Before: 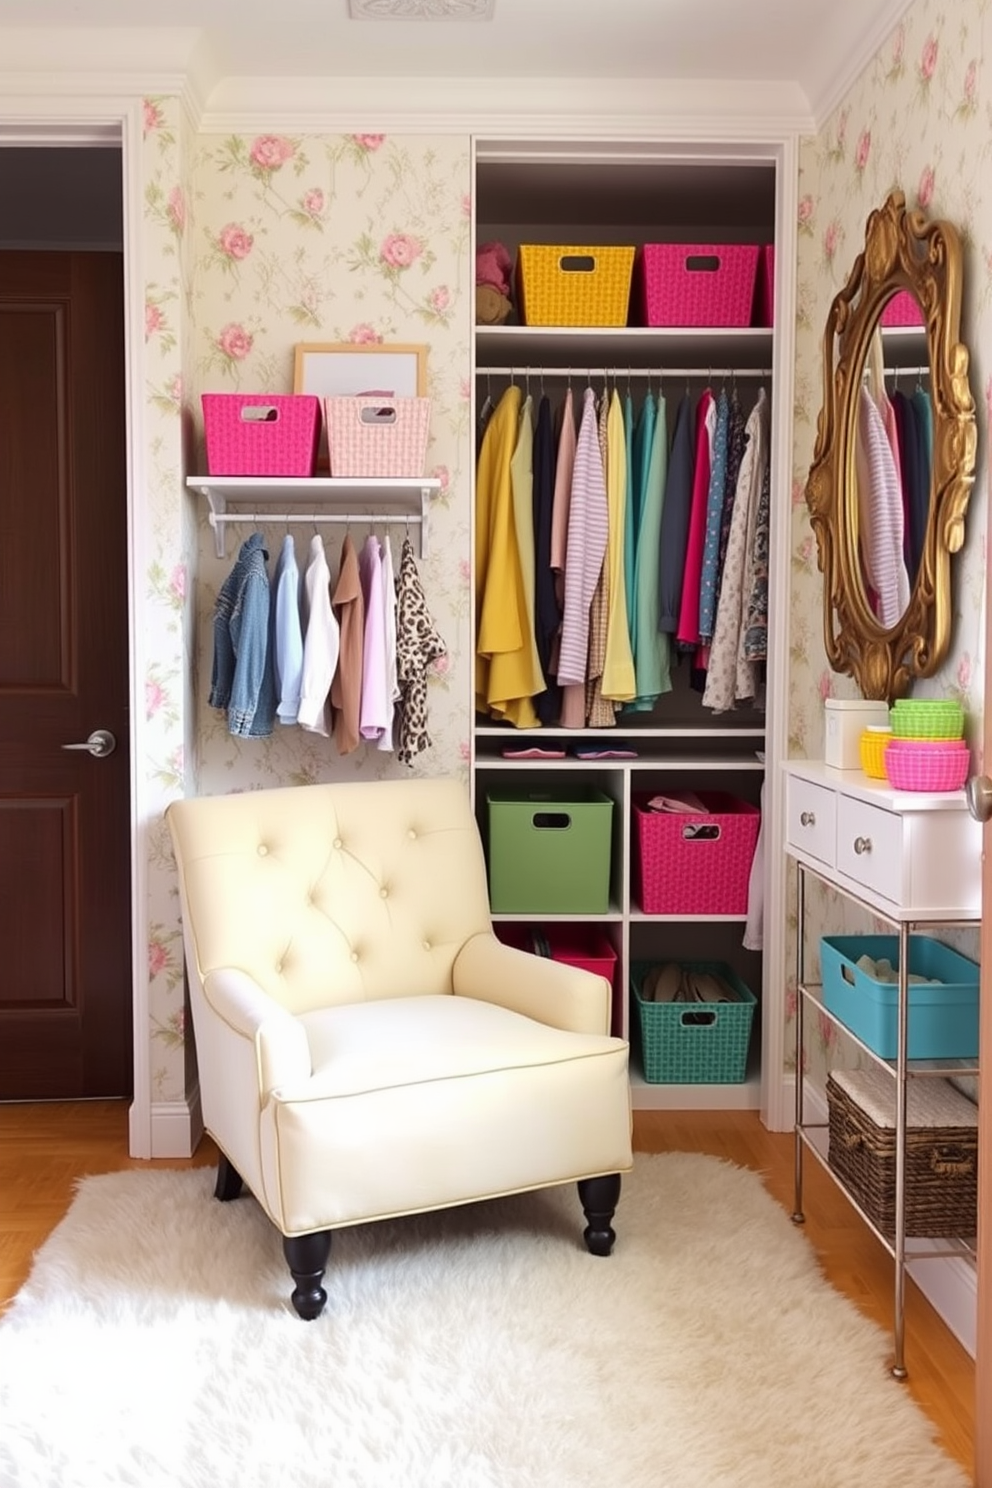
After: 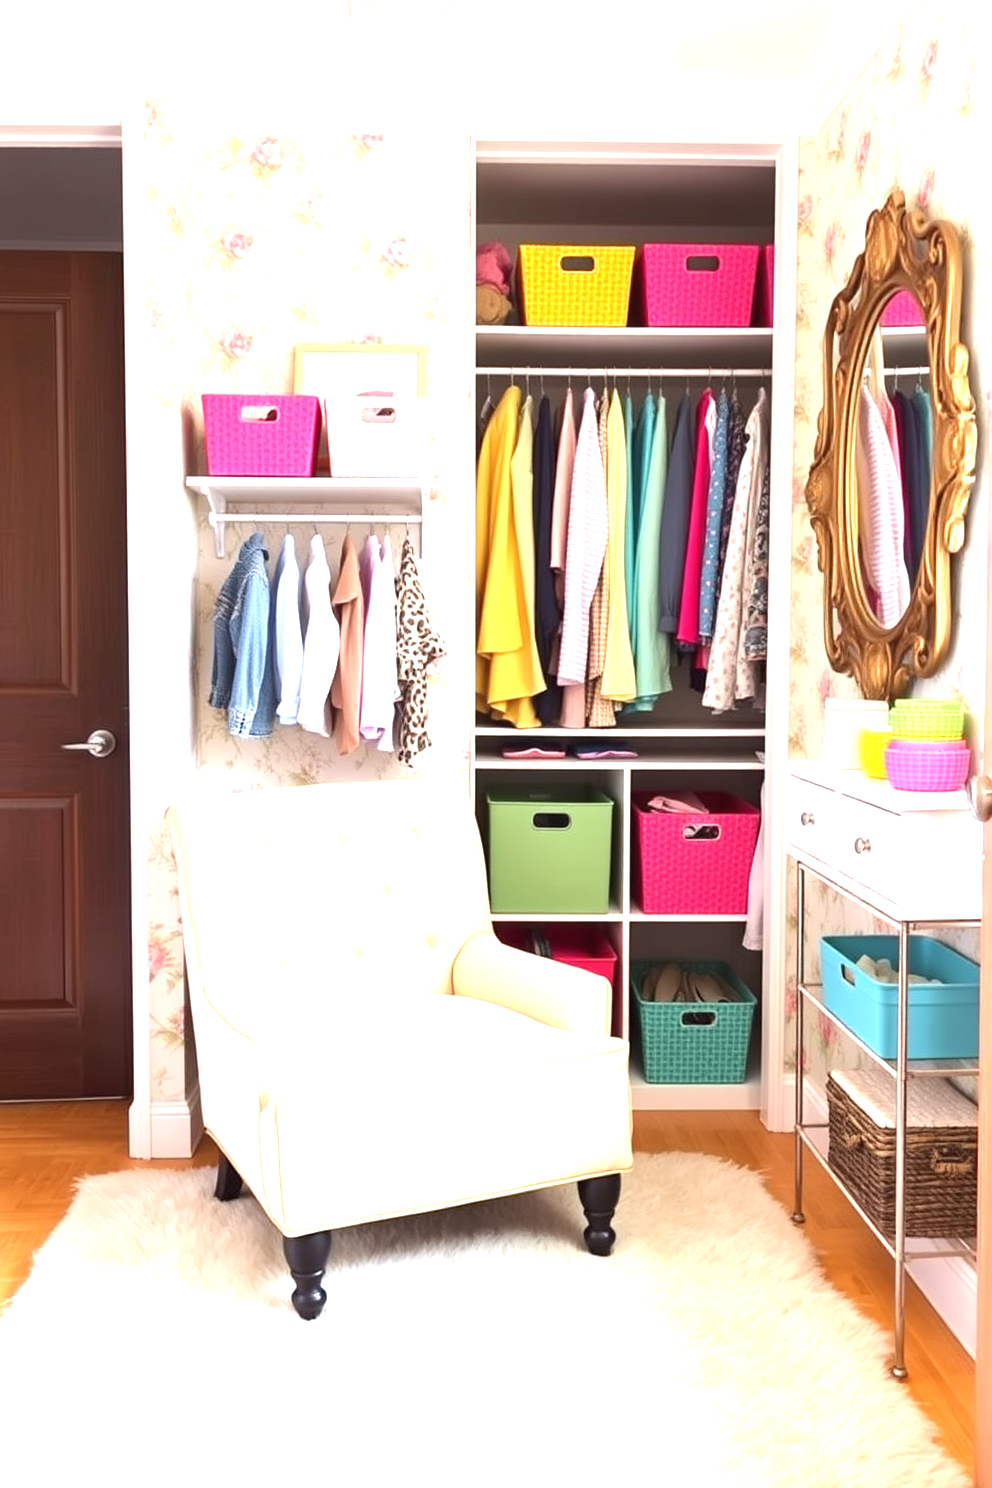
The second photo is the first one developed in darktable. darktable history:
exposure: black level correction 0, exposure 1.378 EV, compensate exposure bias true, compensate highlight preservation false
